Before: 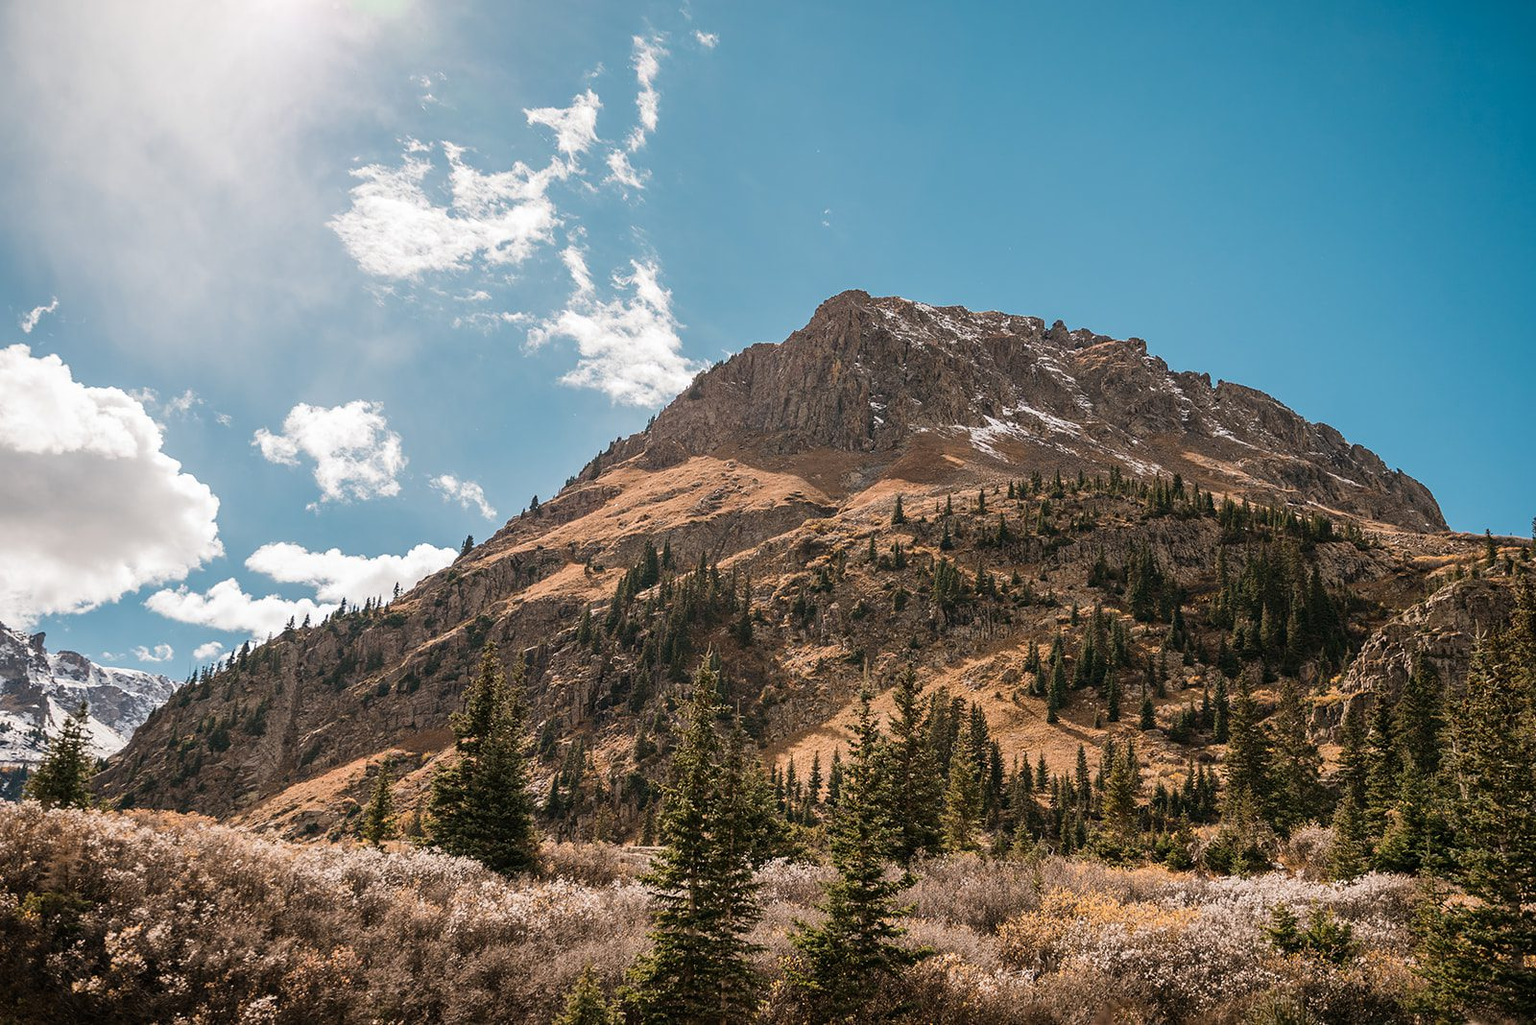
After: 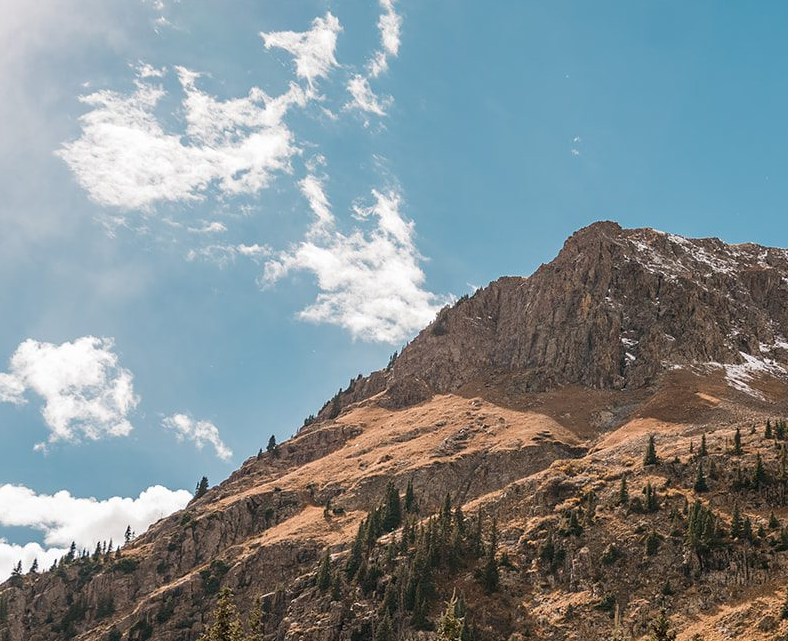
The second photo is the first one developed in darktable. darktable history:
crop: left 17.835%, top 7.675%, right 32.881%, bottom 32.213%
white balance: emerald 1
